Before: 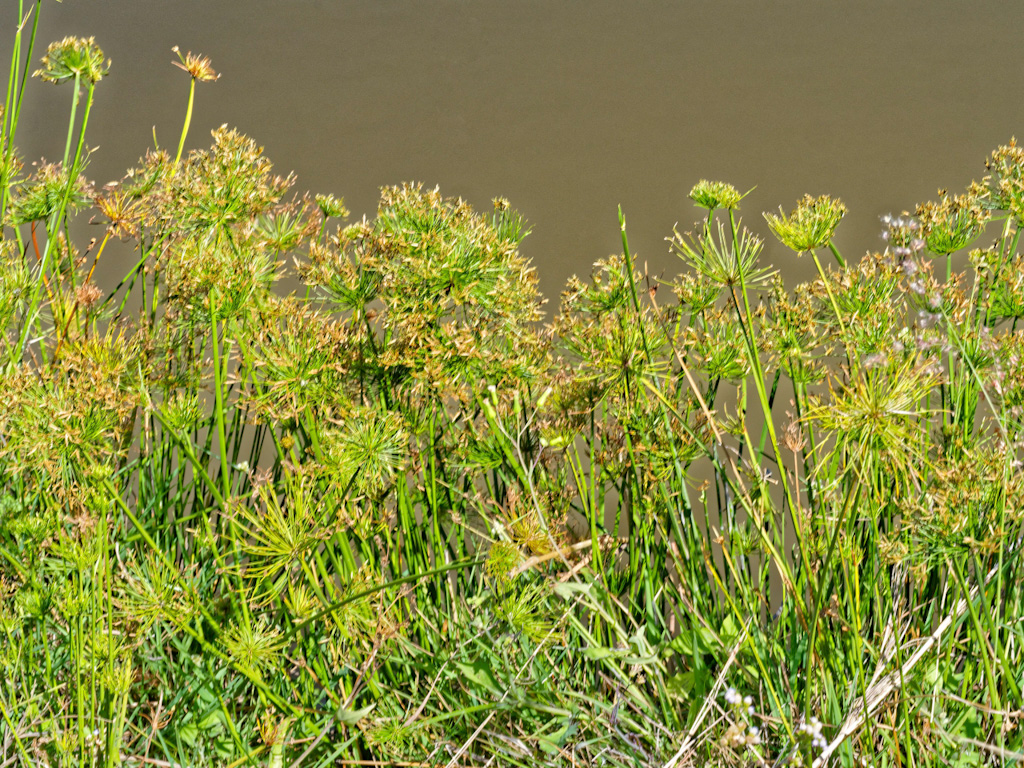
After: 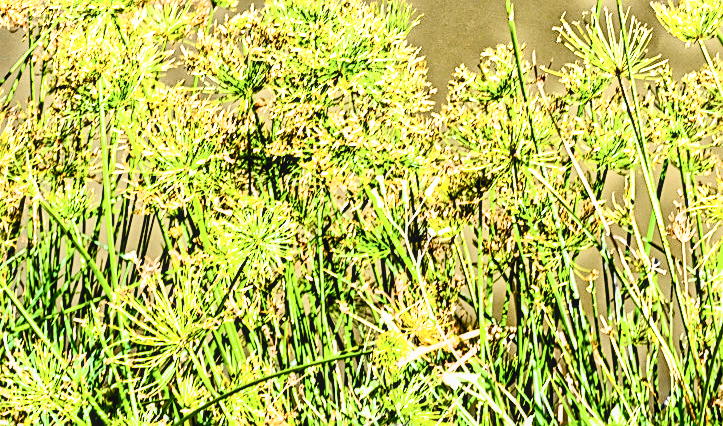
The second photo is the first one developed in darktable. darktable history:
exposure: black level correction 0.001, exposure 0.193 EV, compensate highlight preservation false
filmic rgb: black relative exposure -3.46 EV, white relative exposure 2.29 EV, threshold 5.99 EV, hardness 3.41, color science v6 (2022), enable highlight reconstruction true
color balance rgb: perceptual saturation grading › global saturation 34.657%, perceptual saturation grading › highlights -29.794%, perceptual saturation grading › shadows 35.945%, global vibrance 9.919%
crop: left 11.035%, top 27.364%, right 18.311%, bottom 17.079%
contrast brightness saturation: contrast 0.635, brightness 0.332, saturation 0.15
sharpen: on, module defaults
local contrast: detail 130%
